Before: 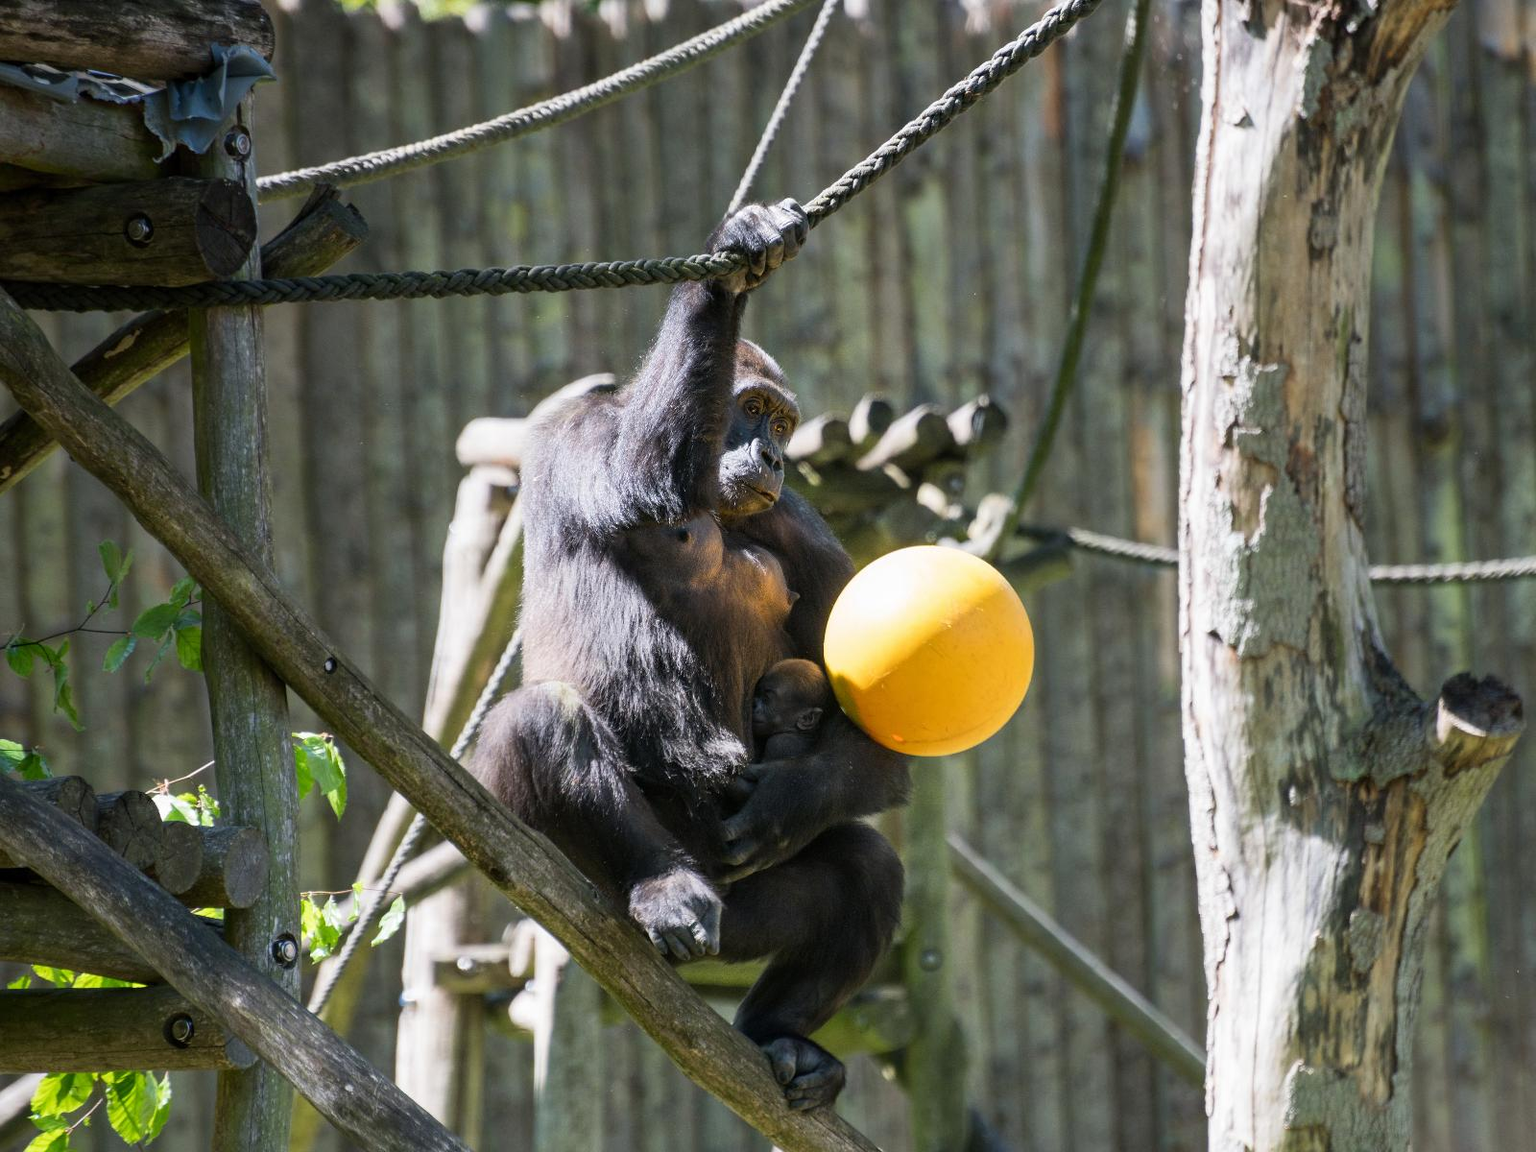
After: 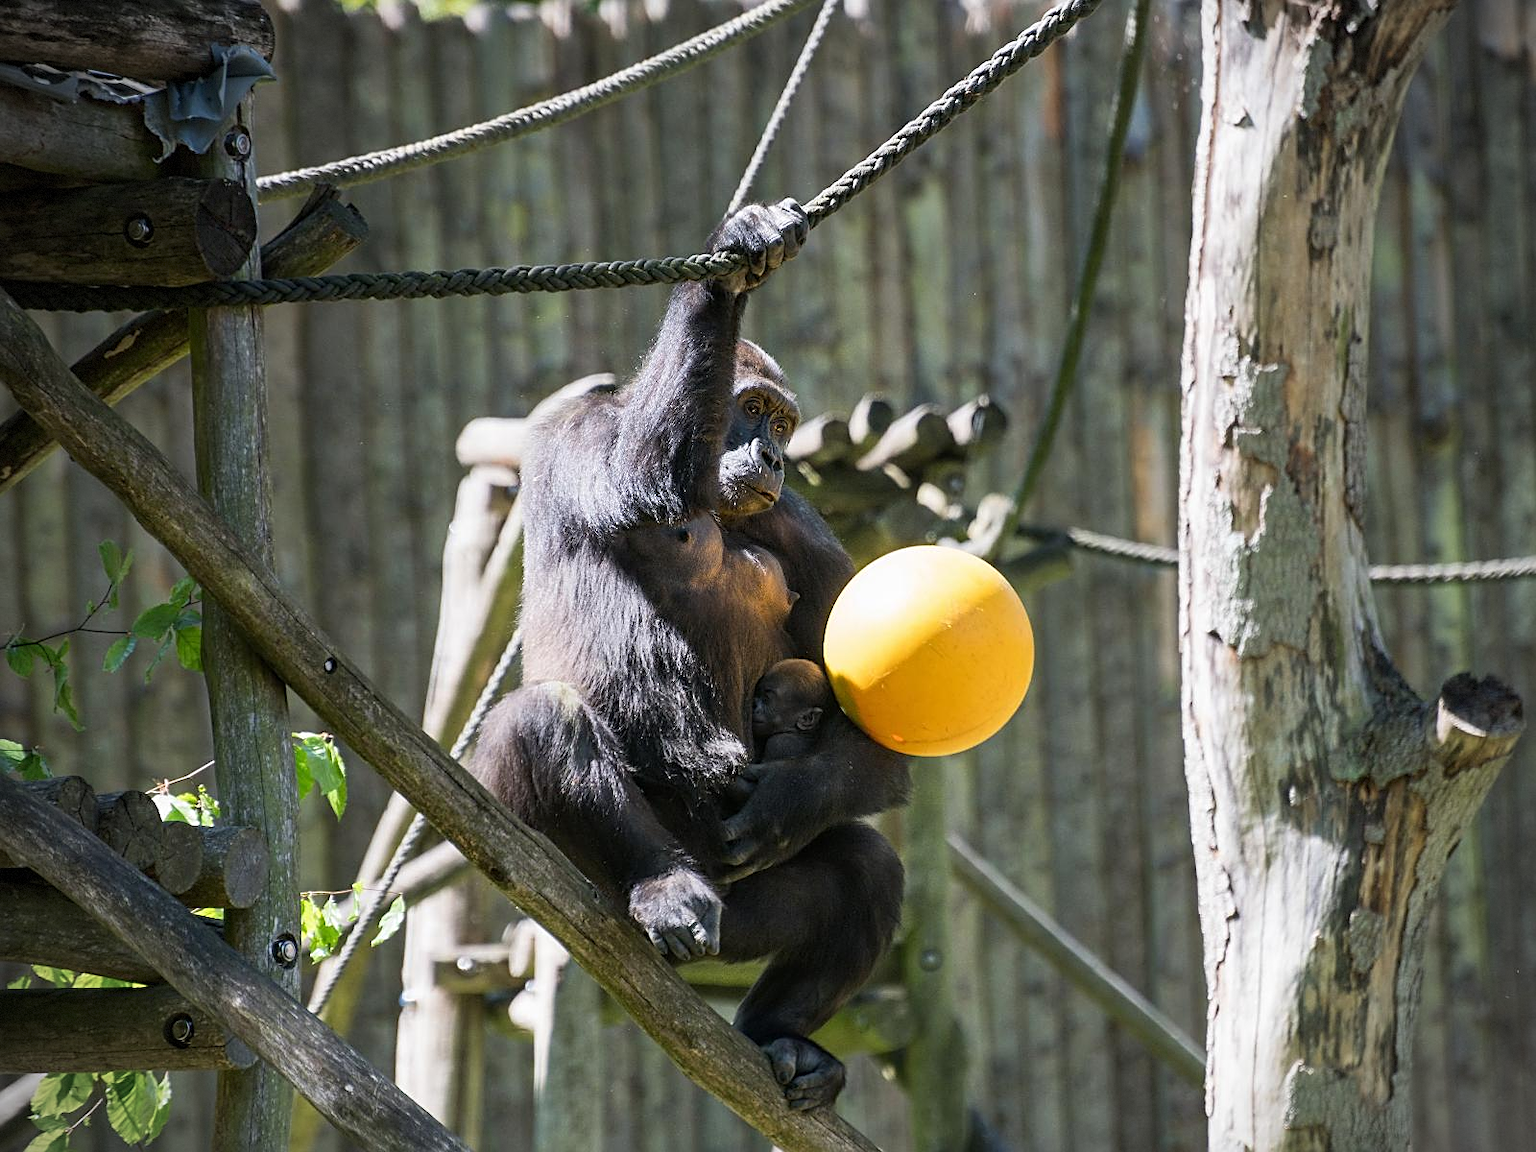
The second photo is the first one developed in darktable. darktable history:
sharpen: on, module defaults
vignetting: dithering 8-bit output, unbound false
